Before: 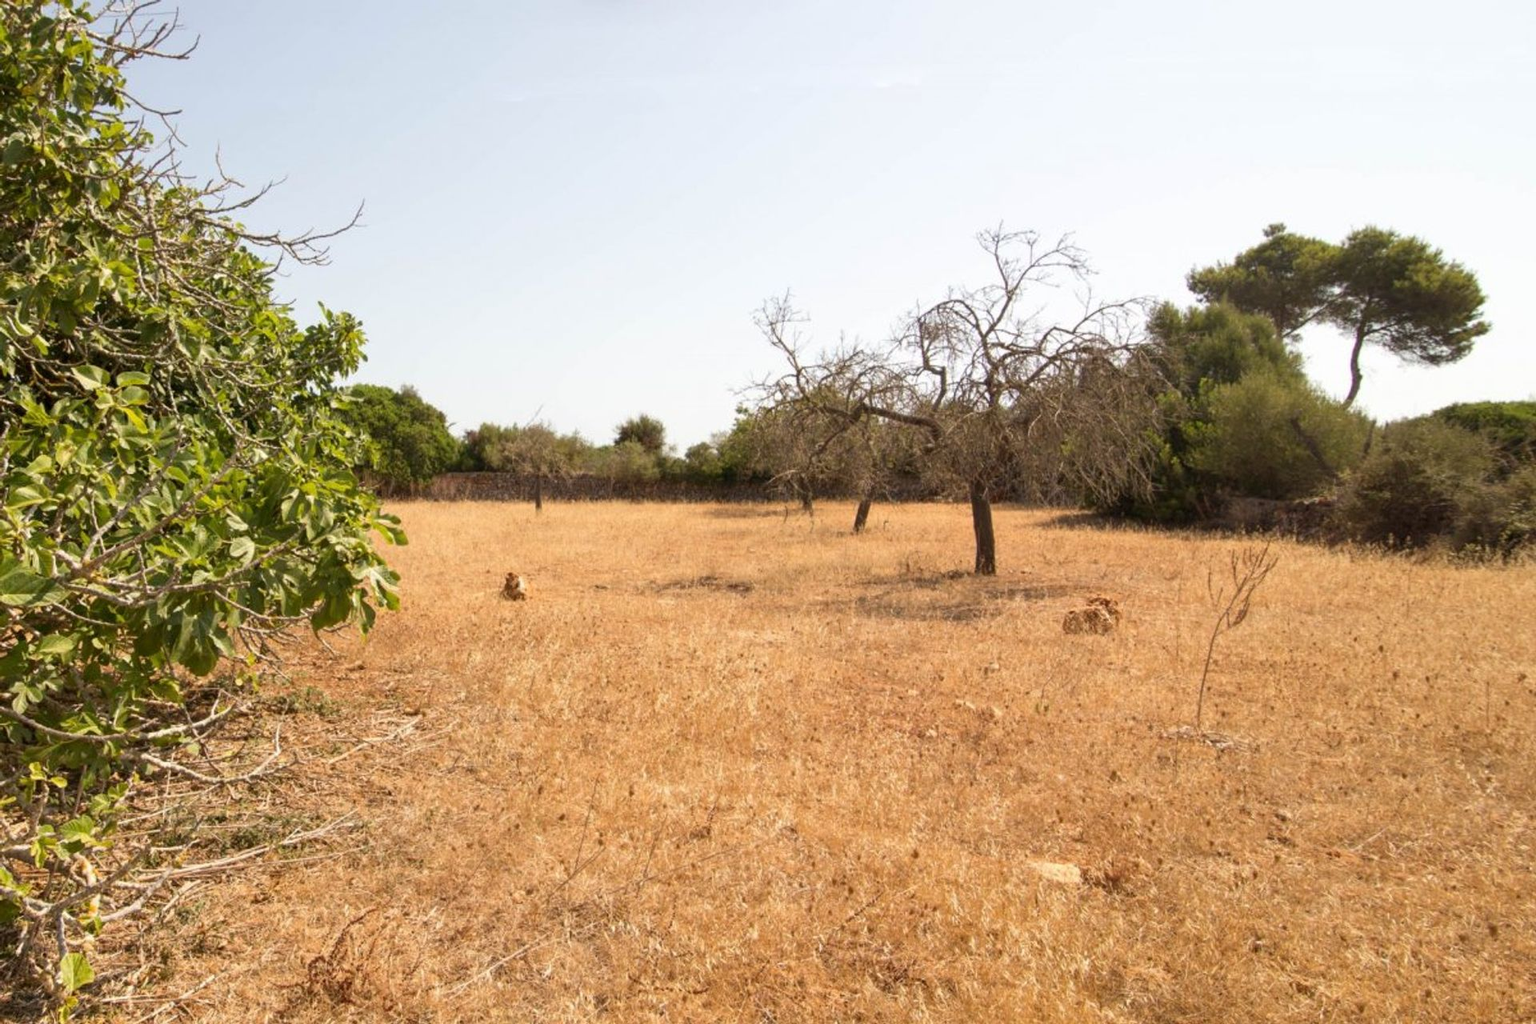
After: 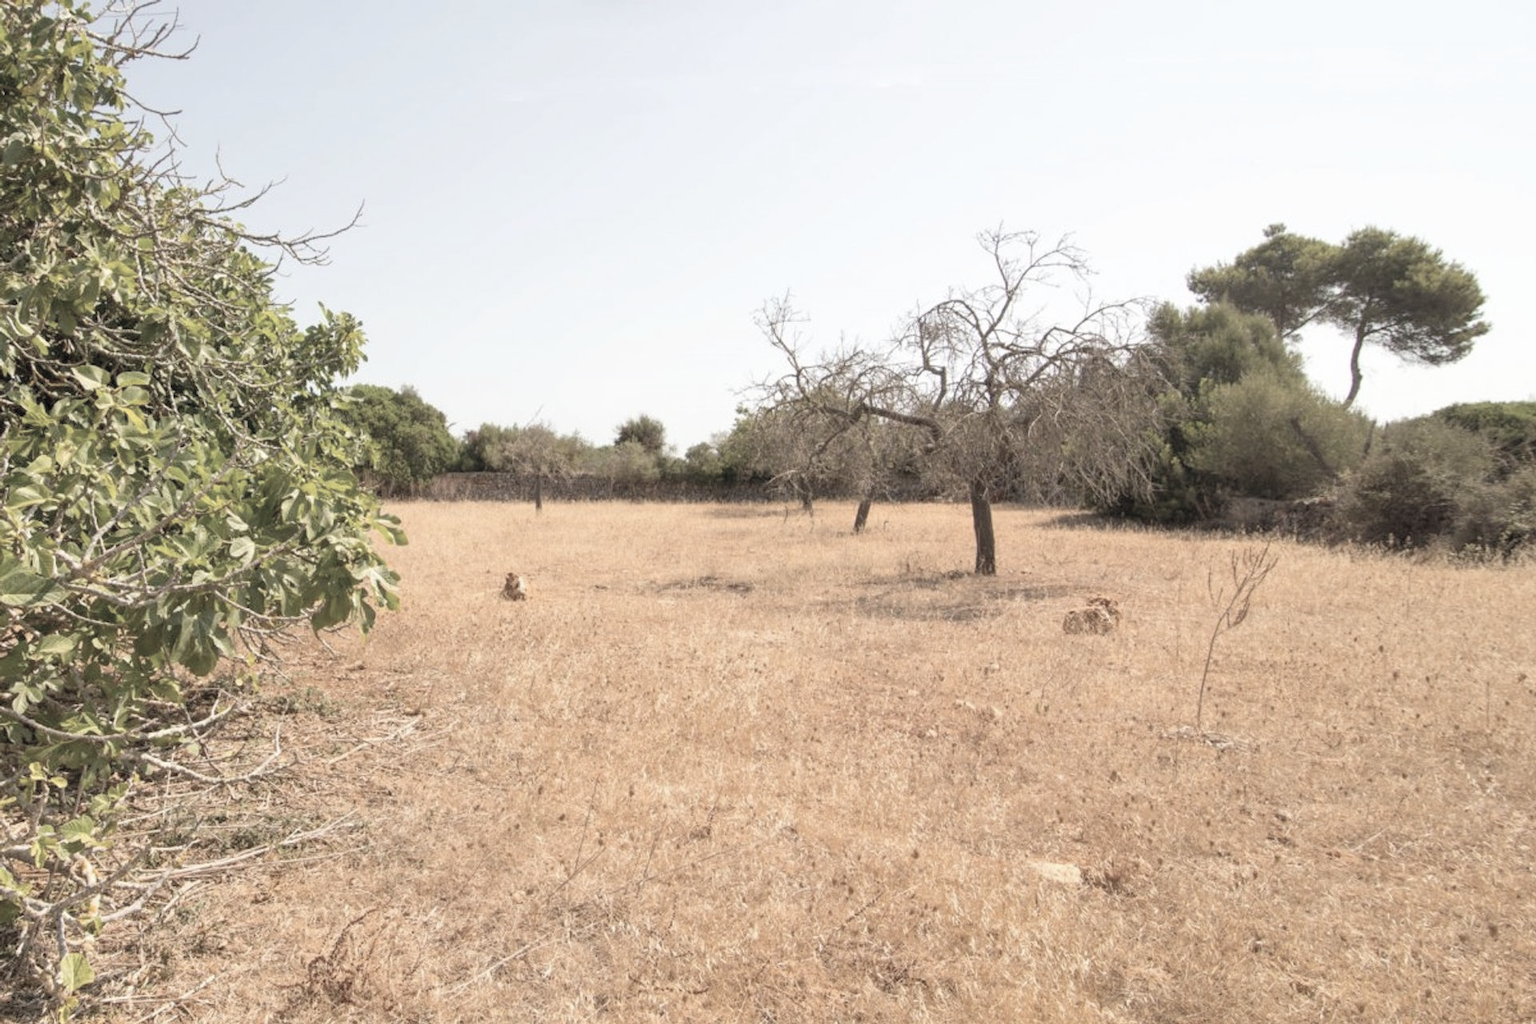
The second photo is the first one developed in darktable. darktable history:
contrast brightness saturation: brightness 0.18, saturation -0.483
